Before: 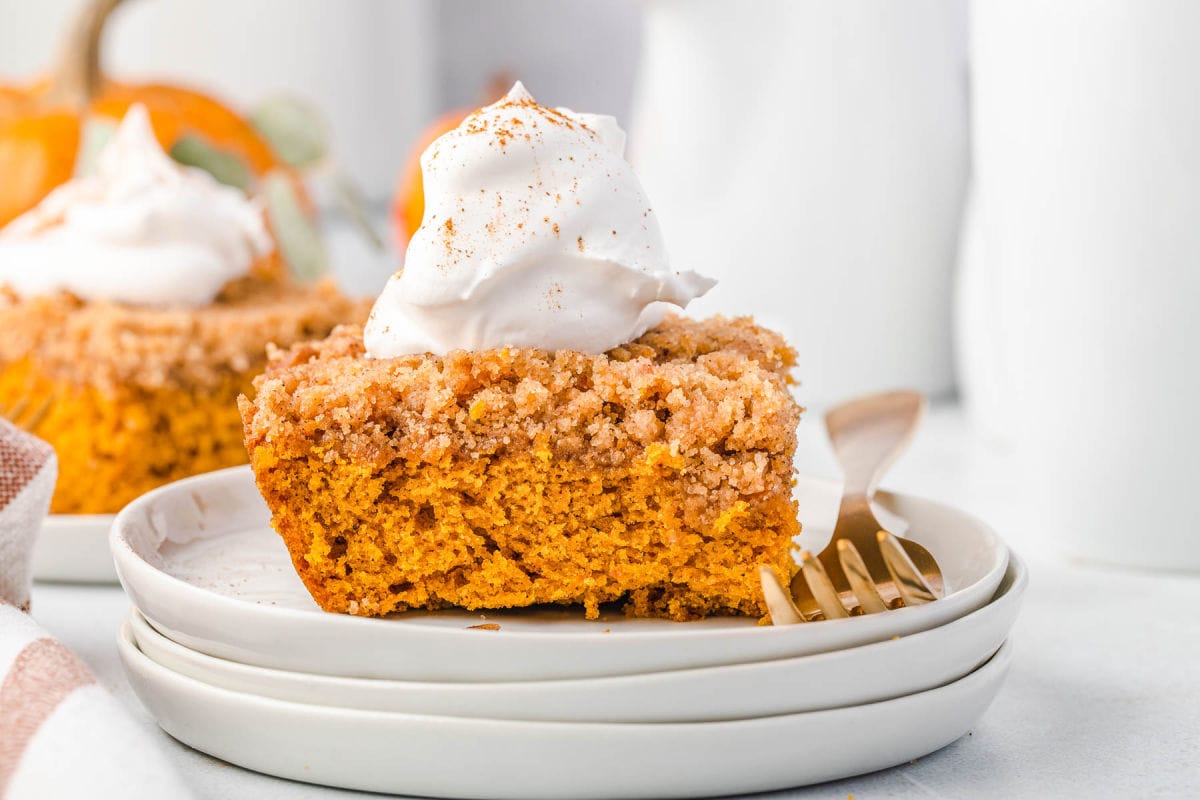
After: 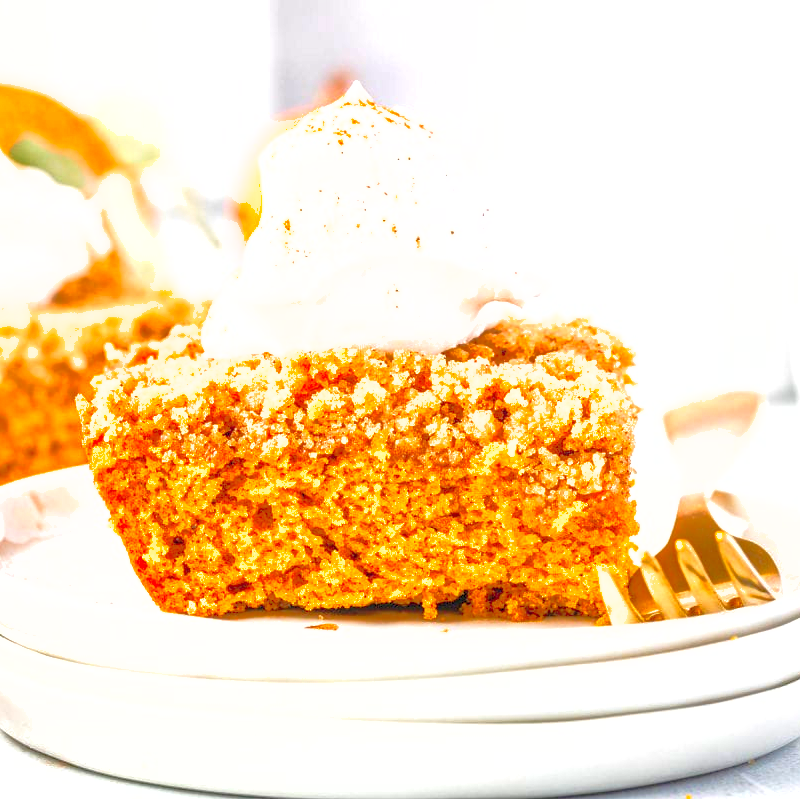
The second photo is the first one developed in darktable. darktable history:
crop and rotate: left 13.537%, right 19.796%
levels: levels [0.008, 0.318, 0.836]
tone equalizer: -8 EV -0.417 EV, -7 EV -0.389 EV, -6 EV -0.333 EV, -5 EV -0.222 EV, -3 EV 0.222 EV, -2 EV 0.333 EV, -1 EV 0.389 EV, +0 EV 0.417 EV, edges refinement/feathering 500, mask exposure compensation -1.57 EV, preserve details no
shadows and highlights: shadows 30
